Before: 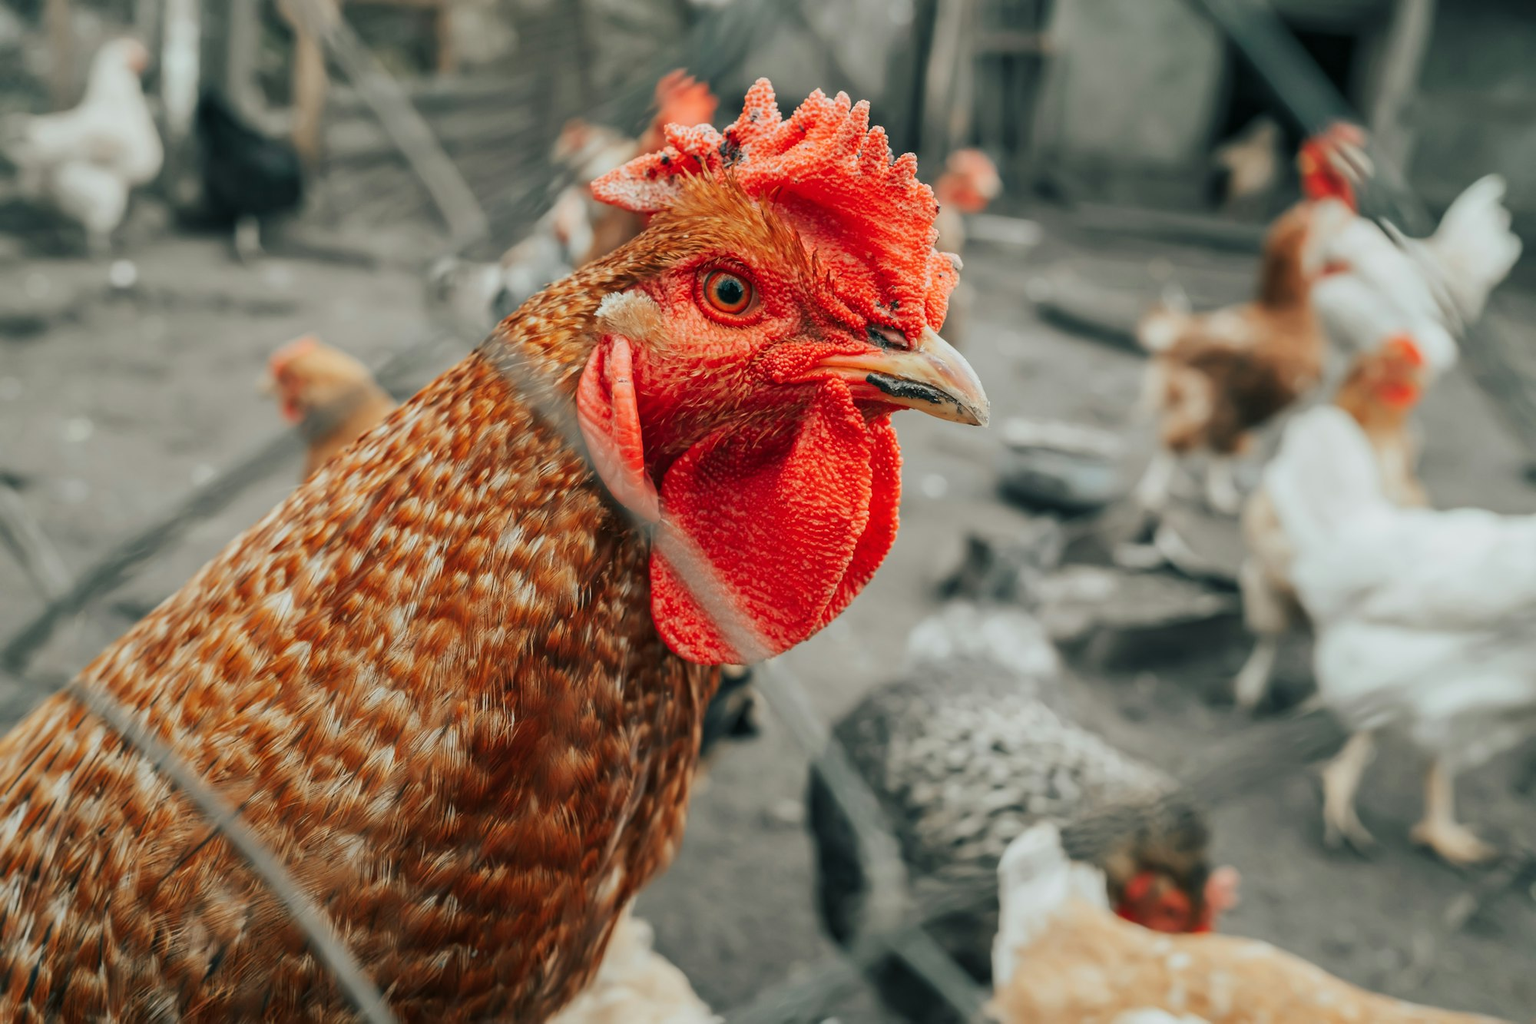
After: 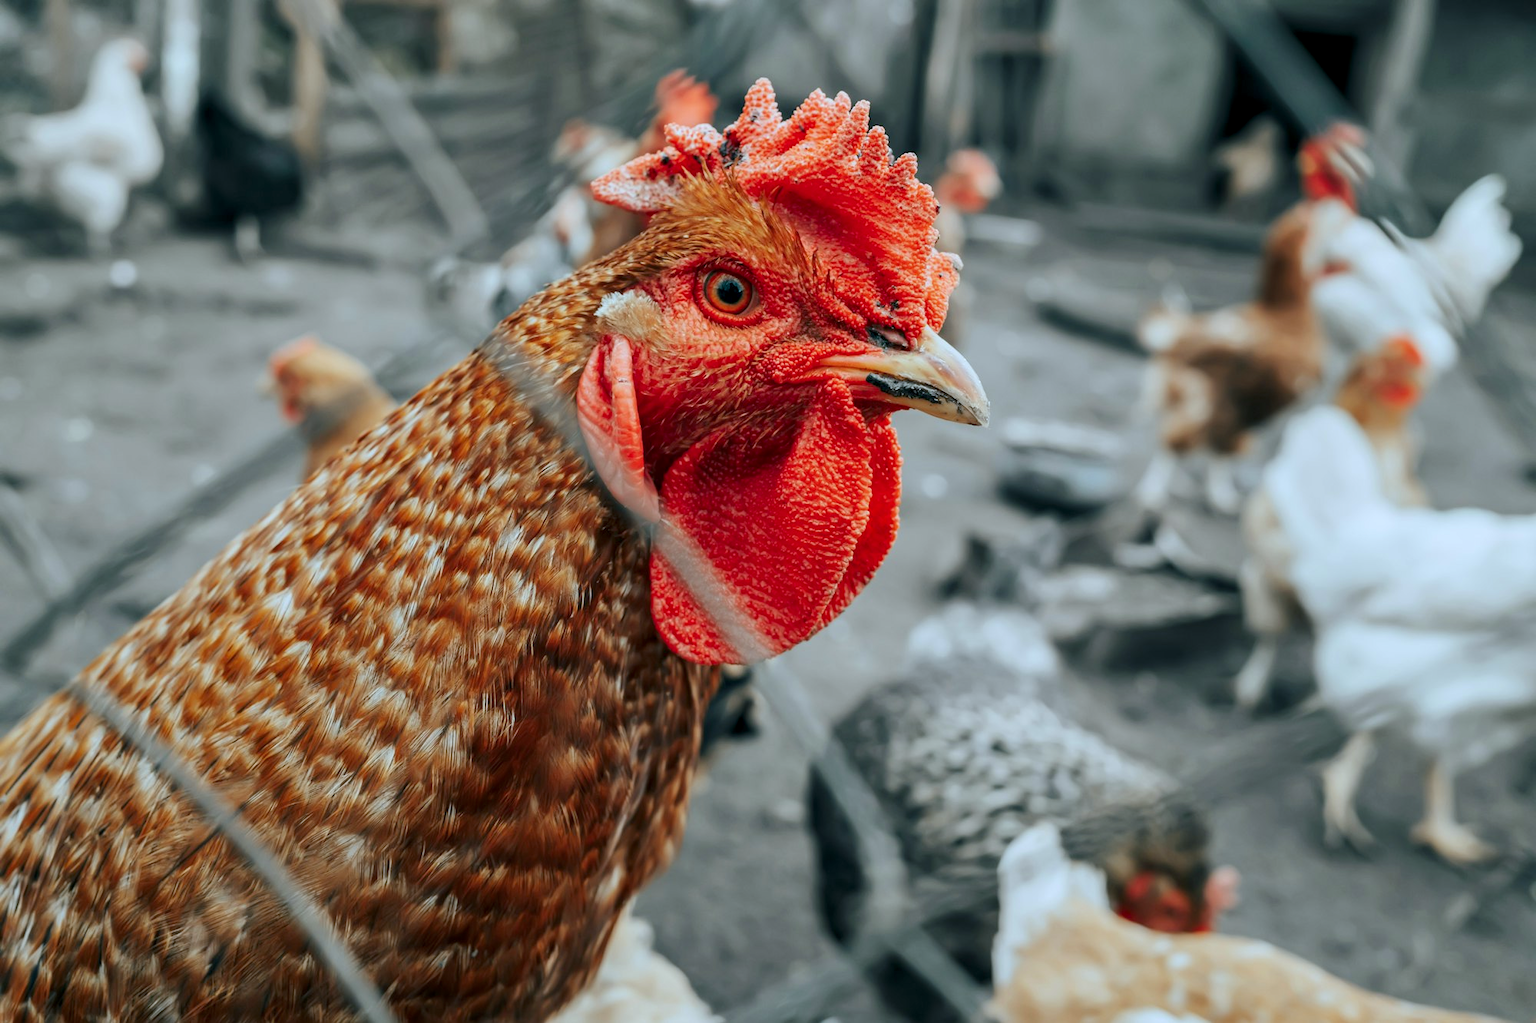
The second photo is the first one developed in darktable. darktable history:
contrast equalizer: octaves 7, y [[0.6 ×6], [0.55 ×6], [0 ×6], [0 ×6], [0 ×6]], mix 0.29
white balance: red 0.924, blue 1.095
